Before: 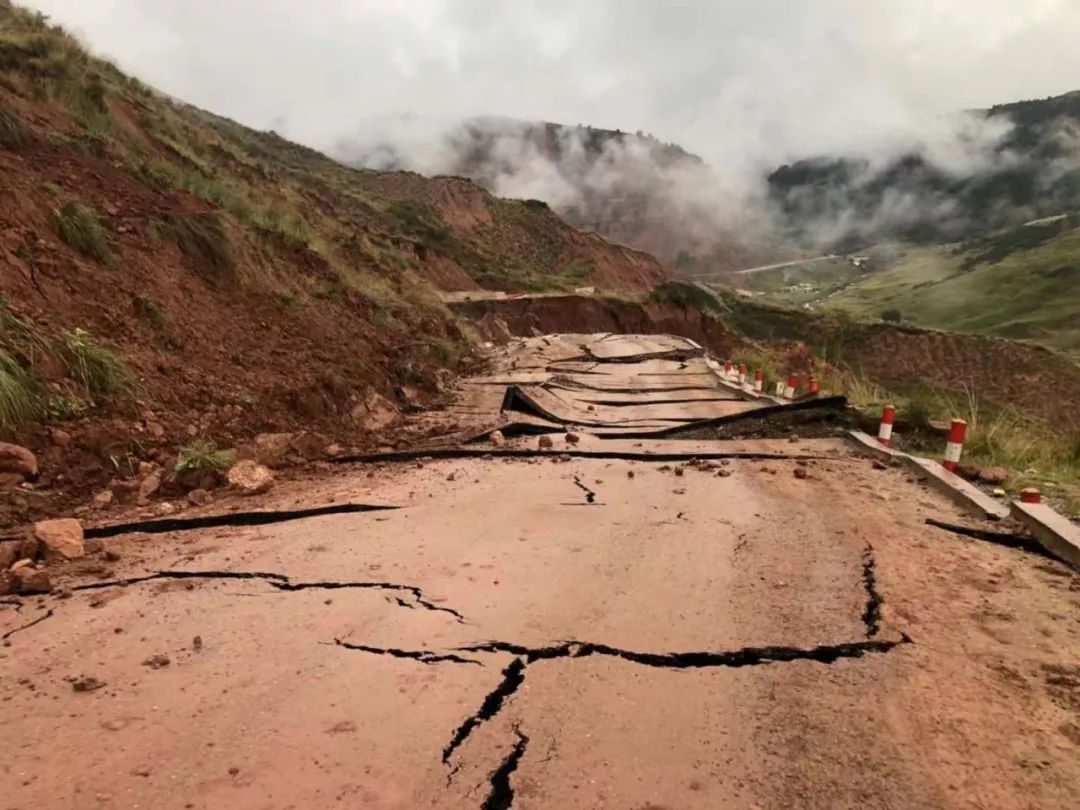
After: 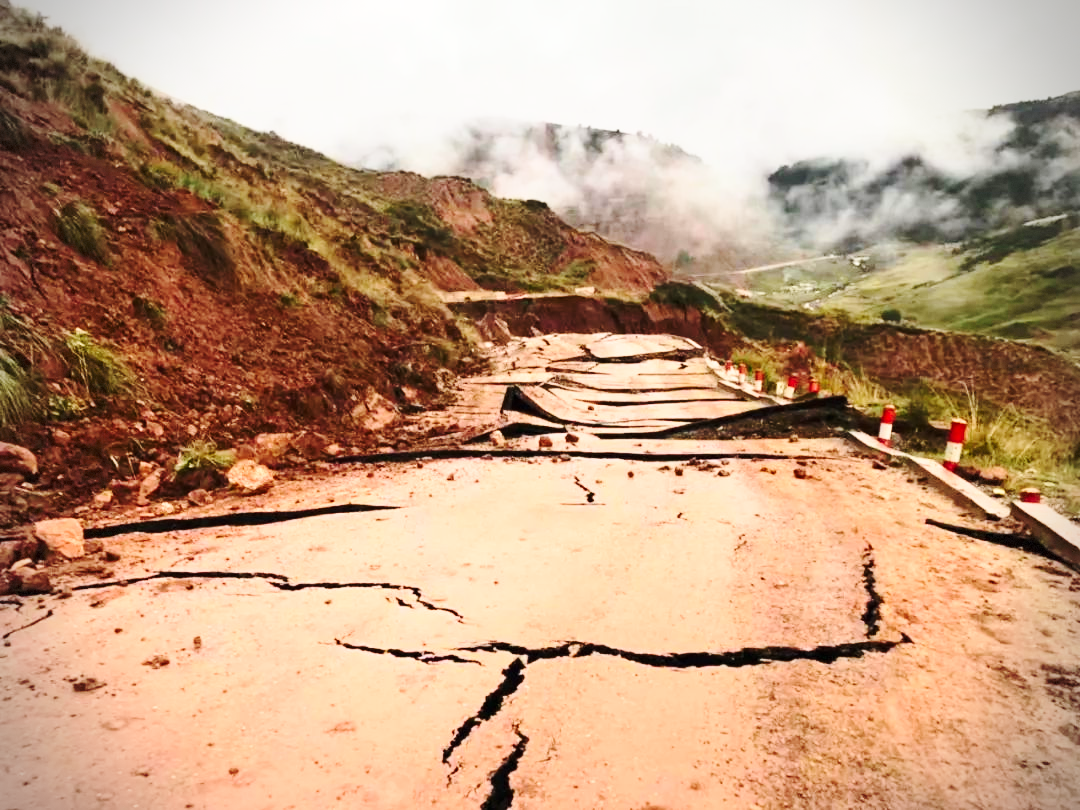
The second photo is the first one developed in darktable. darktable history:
contrast brightness saturation: contrast 0.205, brightness 0.143, saturation 0.144
vignetting: dithering 8-bit output
base curve: curves: ch0 [(0, 0) (0.036, 0.037) (0.121, 0.228) (0.46, 0.76) (0.859, 0.983) (1, 1)], preserve colors none
